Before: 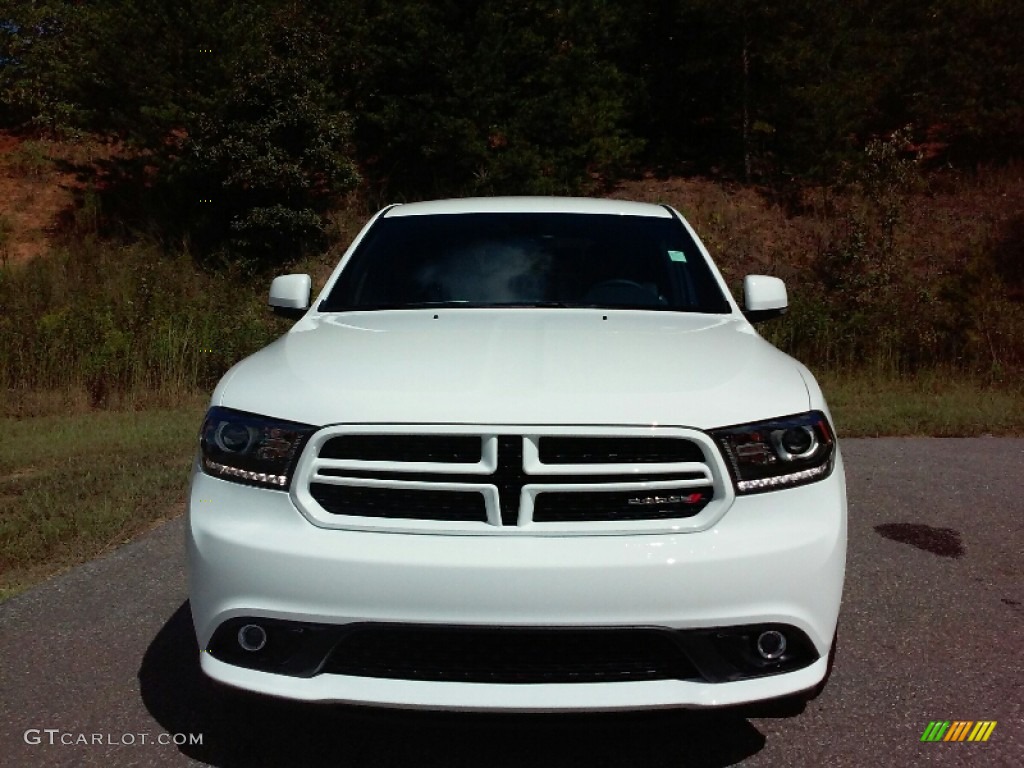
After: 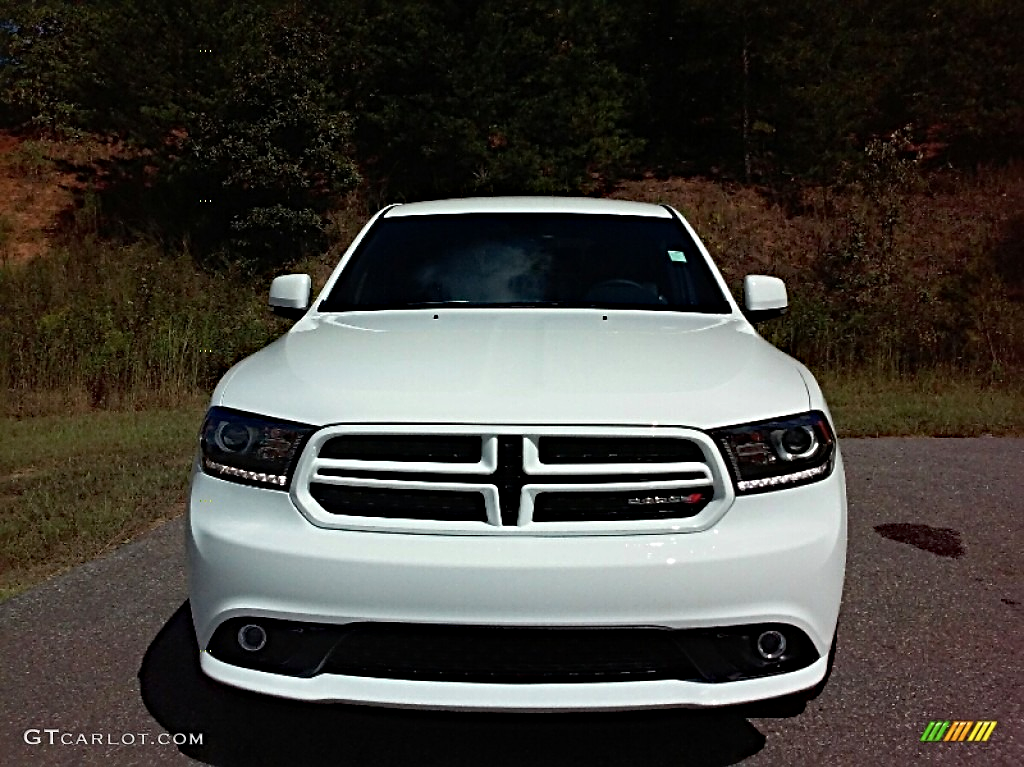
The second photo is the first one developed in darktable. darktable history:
haze removal: compatibility mode true, adaptive false
white balance: emerald 1
sharpen: radius 4
crop: bottom 0.071%
